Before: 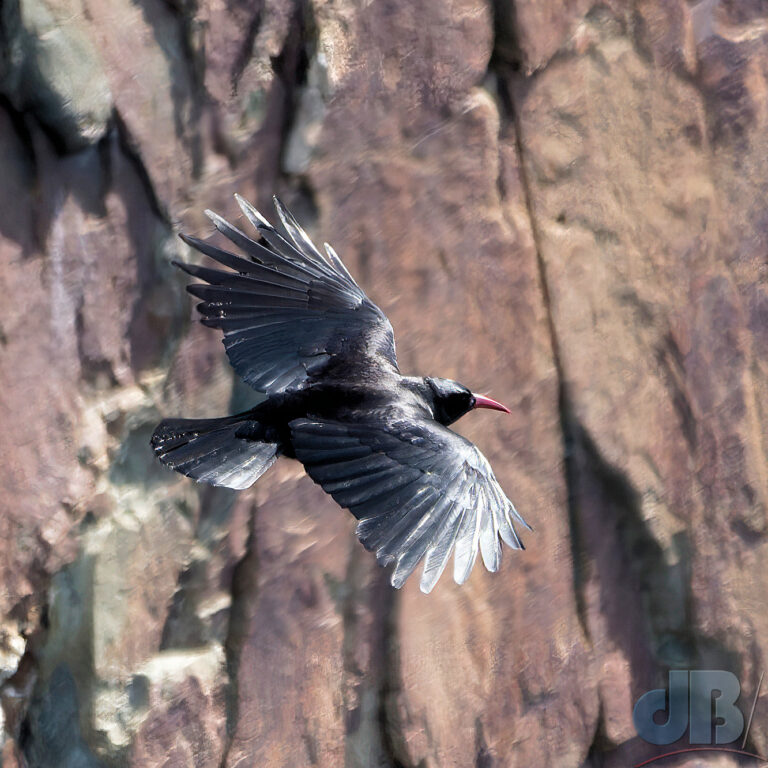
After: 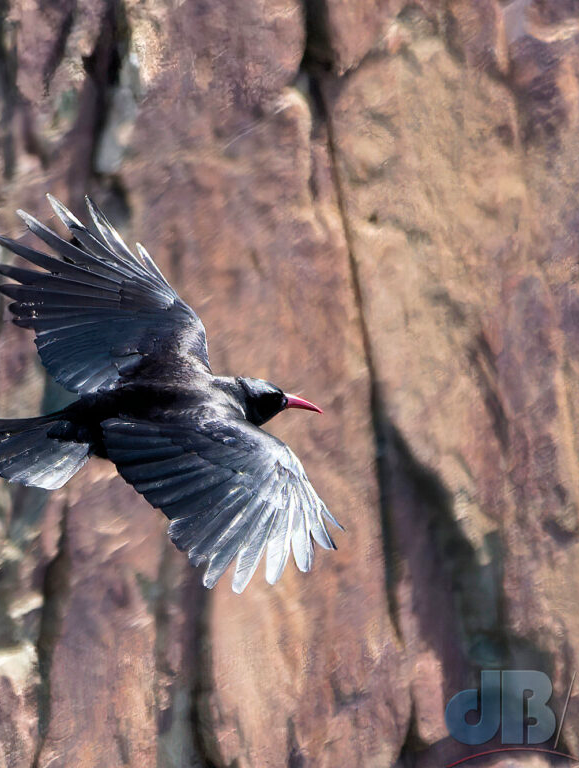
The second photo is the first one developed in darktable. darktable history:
crop and rotate: left 24.545%
contrast brightness saturation: contrast 0.084, saturation 0.195
